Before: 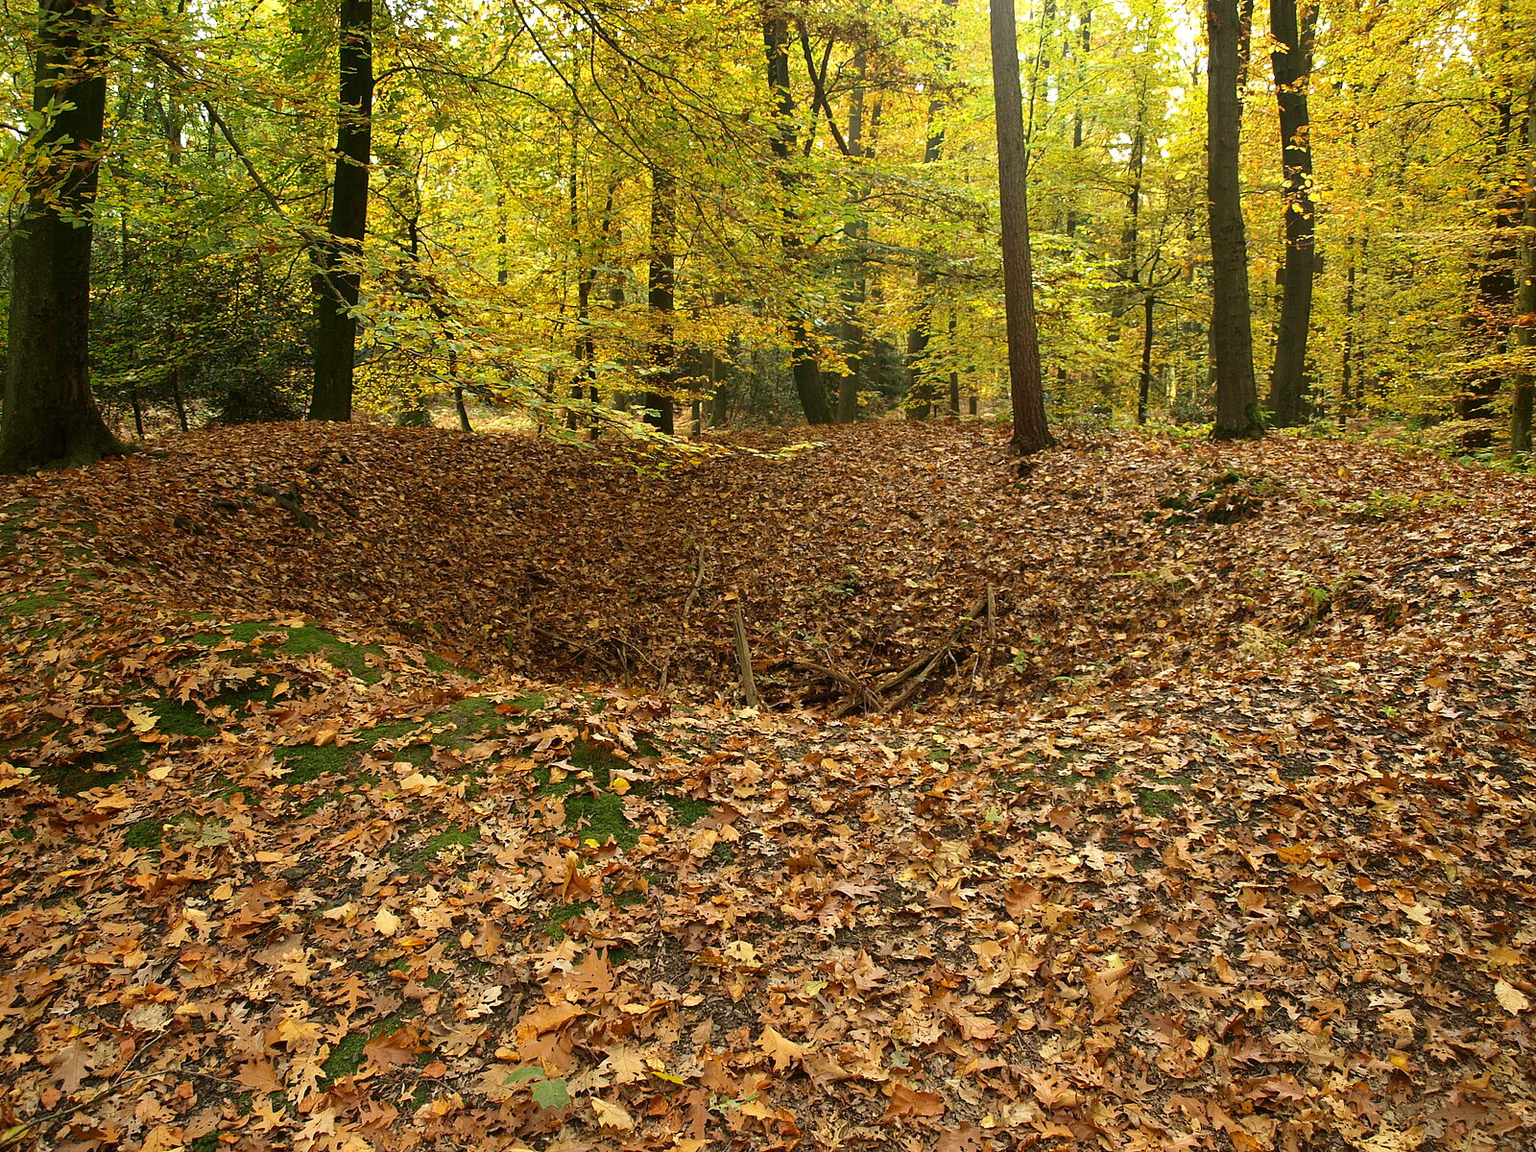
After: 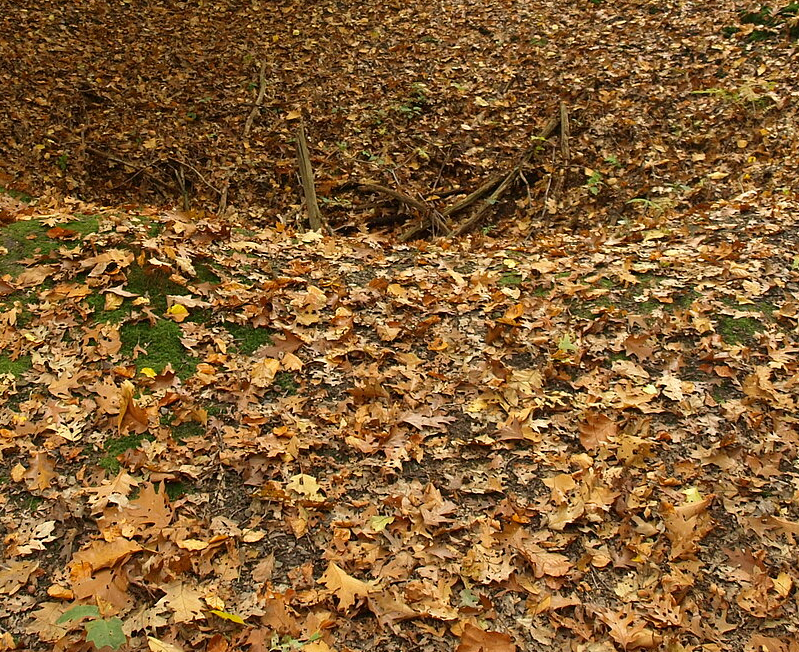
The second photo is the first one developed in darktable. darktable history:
crop: left 29.276%, top 42.169%, right 20.764%, bottom 3.488%
